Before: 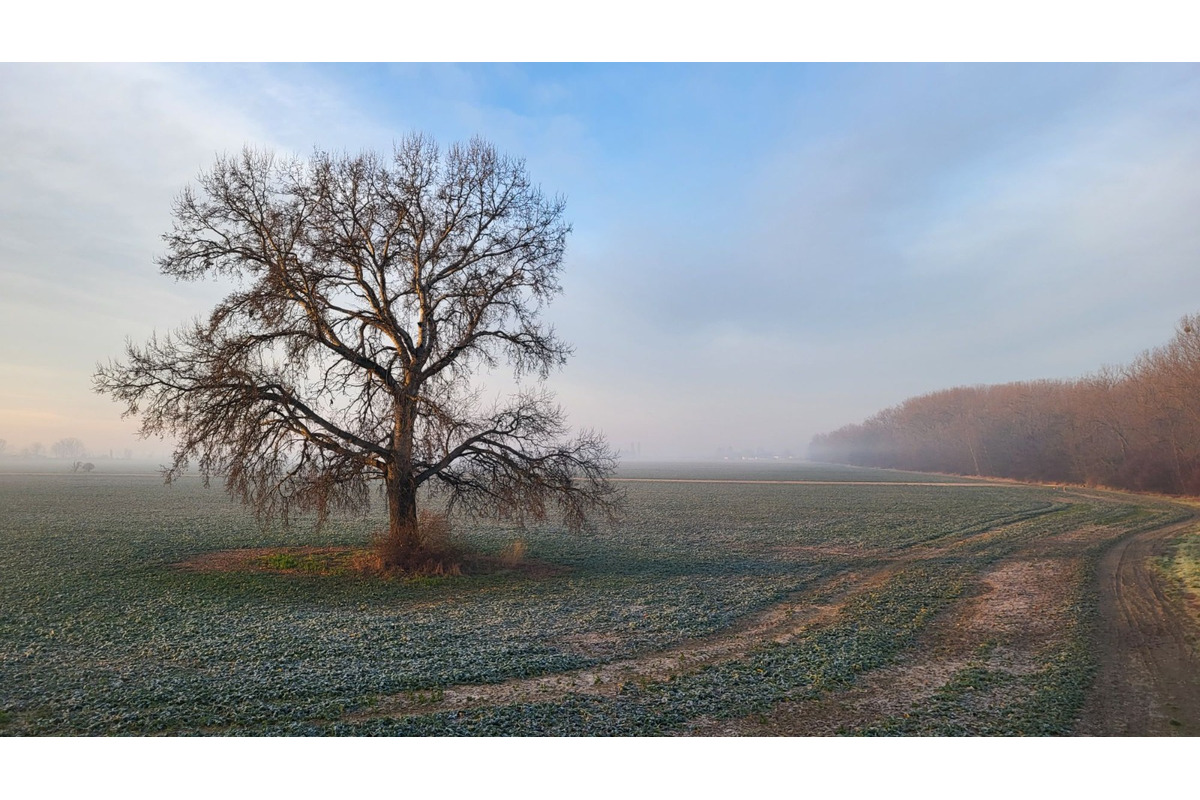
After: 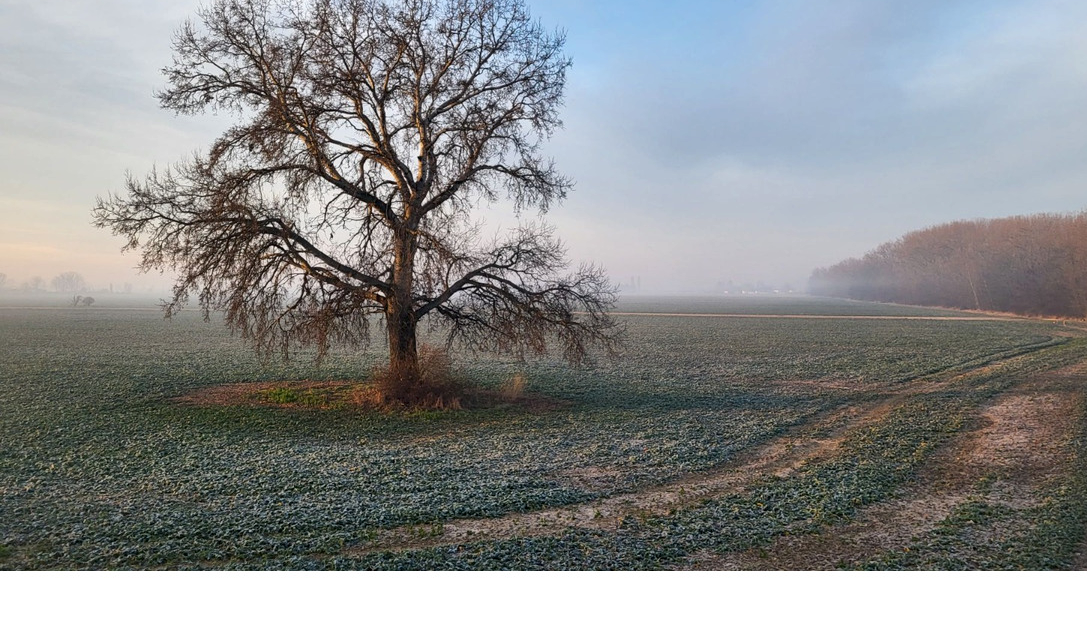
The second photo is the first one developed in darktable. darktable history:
crop: top 20.761%, right 9.335%, bottom 0.241%
local contrast: mode bilateral grid, contrast 20, coarseness 49, detail 132%, midtone range 0.2
color zones: curves: ch0 [(0, 0.5) (0.143, 0.5) (0.286, 0.5) (0.429, 0.5) (0.571, 0.5) (0.714, 0.476) (0.857, 0.5) (1, 0.5)]; ch2 [(0, 0.5) (0.143, 0.5) (0.286, 0.5) (0.429, 0.5) (0.571, 0.5) (0.714, 0.487) (0.857, 0.5) (1, 0.5)]
